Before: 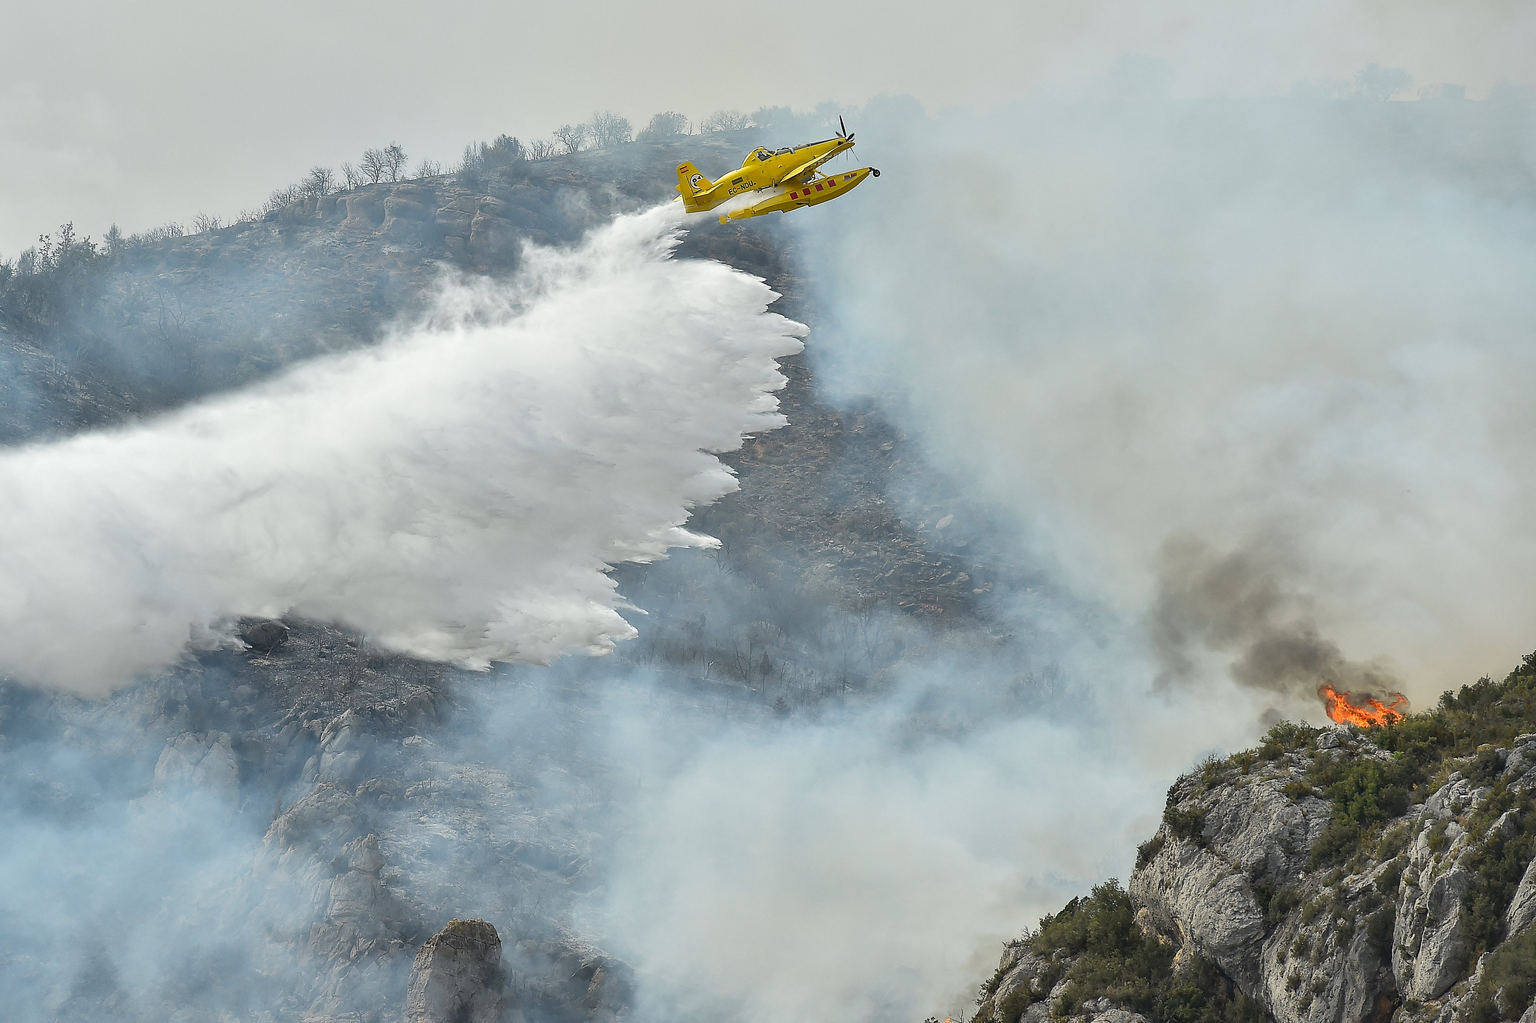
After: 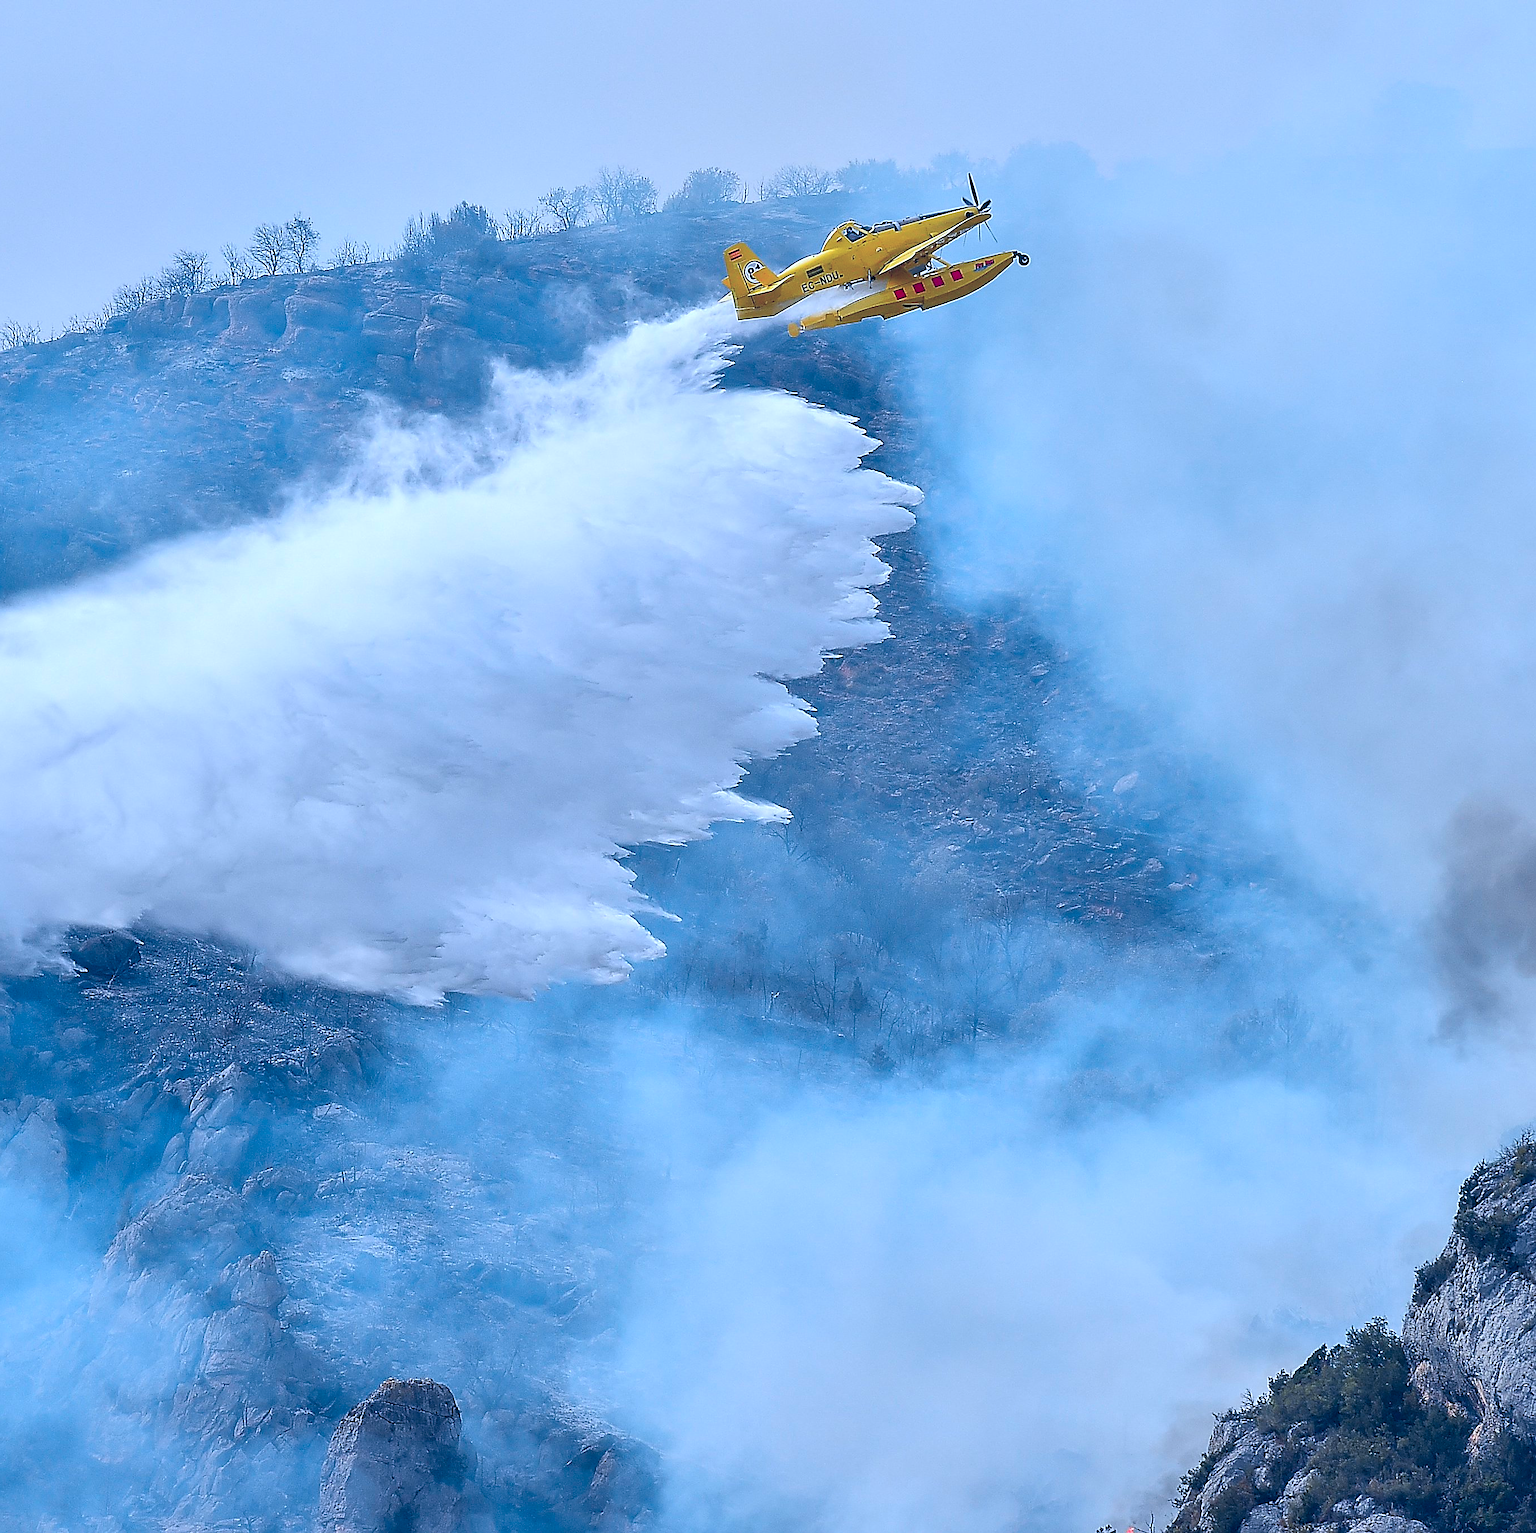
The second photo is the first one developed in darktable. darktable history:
sharpen: on, module defaults
crop and rotate: left 12.648%, right 20.685%
tone curve: curves: ch1 [(0, 0) (0.108, 0.197) (0.5, 0.5) (0.681, 0.885) (1, 1)]; ch2 [(0, 0) (0.28, 0.151) (1, 1)], color space Lab, independent channels
